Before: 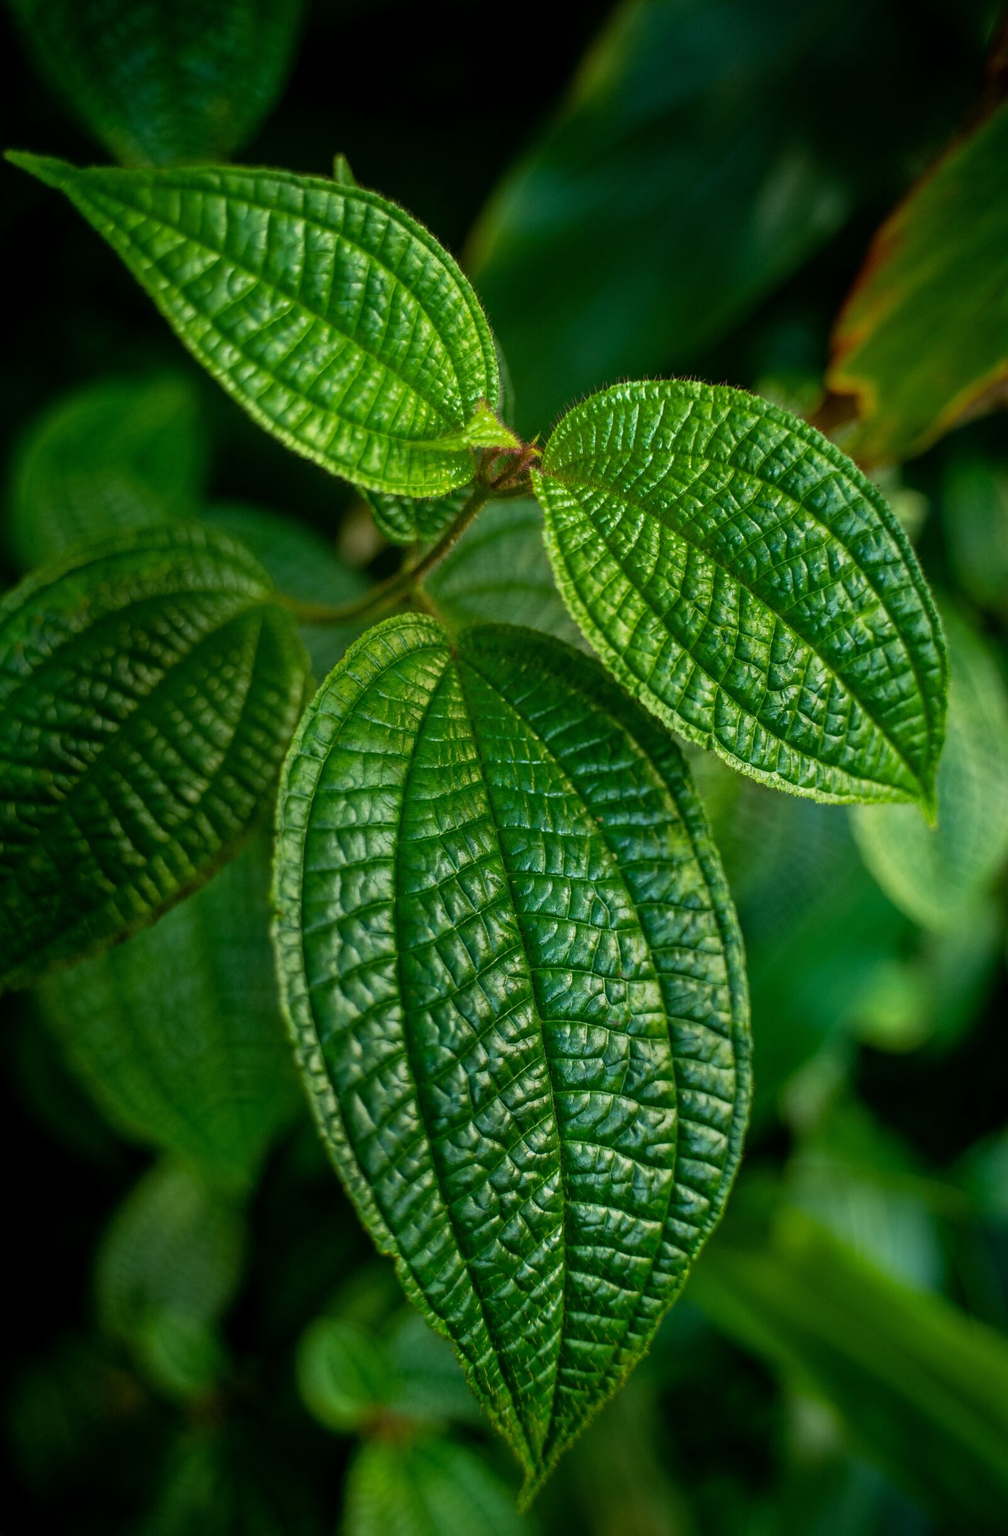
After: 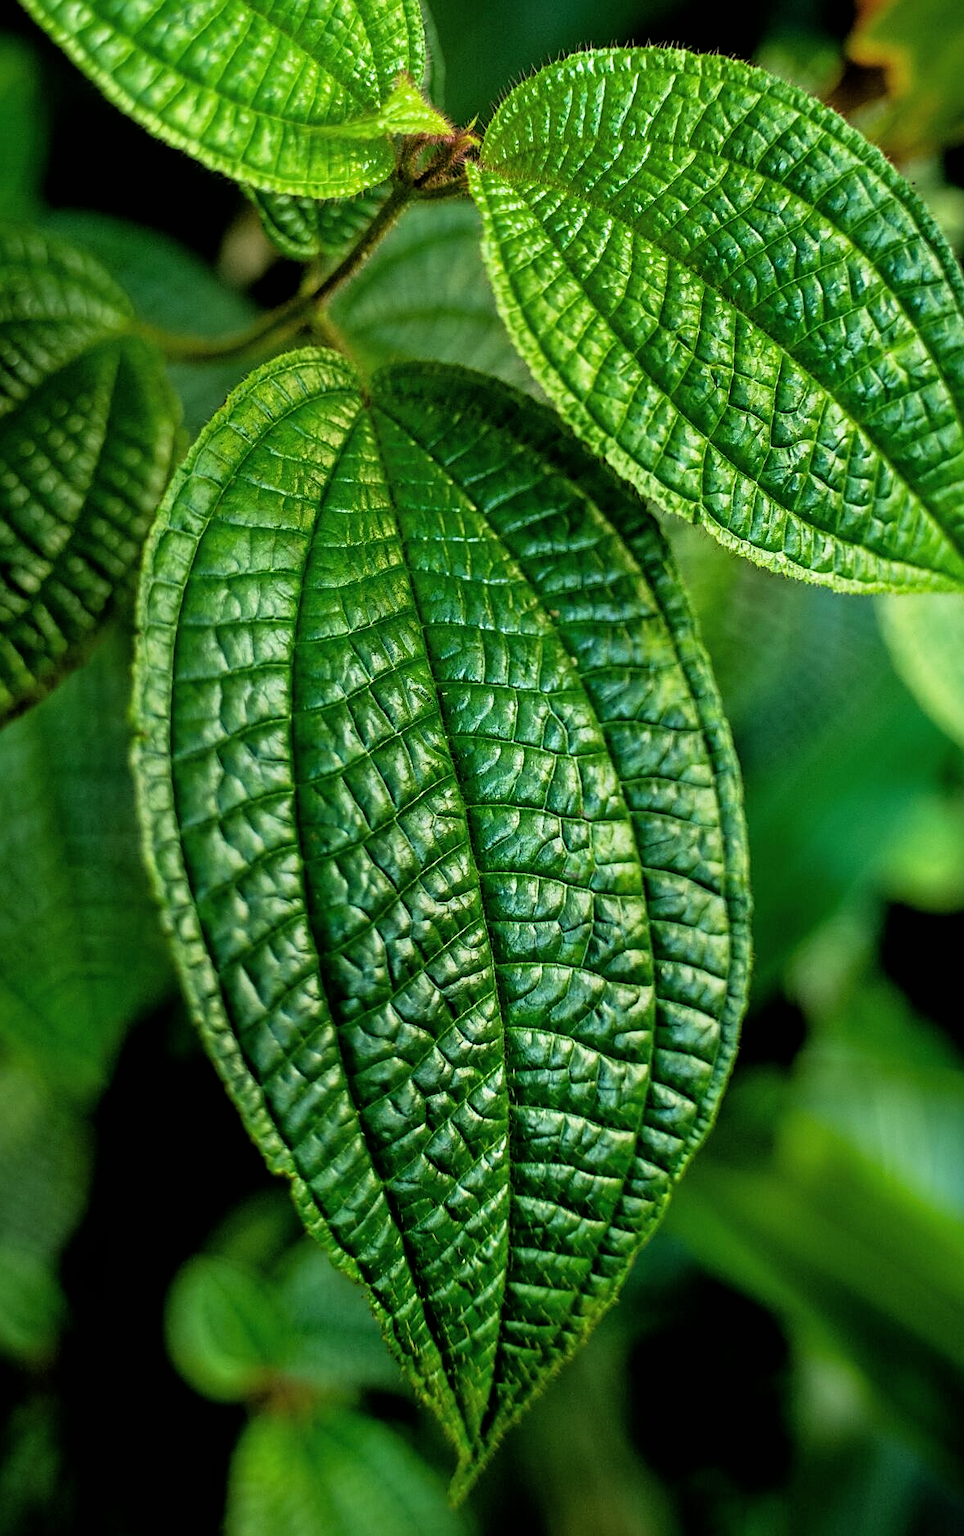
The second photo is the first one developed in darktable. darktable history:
filmic rgb: black relative exposure -3.93 EV, white relative exposure 3.15 EV, threshold 3.02 EV, hardness 2.87, enable highlight reconstruction true
exposure: black level correction -0.002, exposure 0.546 EV, compensate exposure bias true, compensate highlight preservation false
sharpen: on, module defaults
crop: left 16.825%, top 22.366%, right 8.892%
